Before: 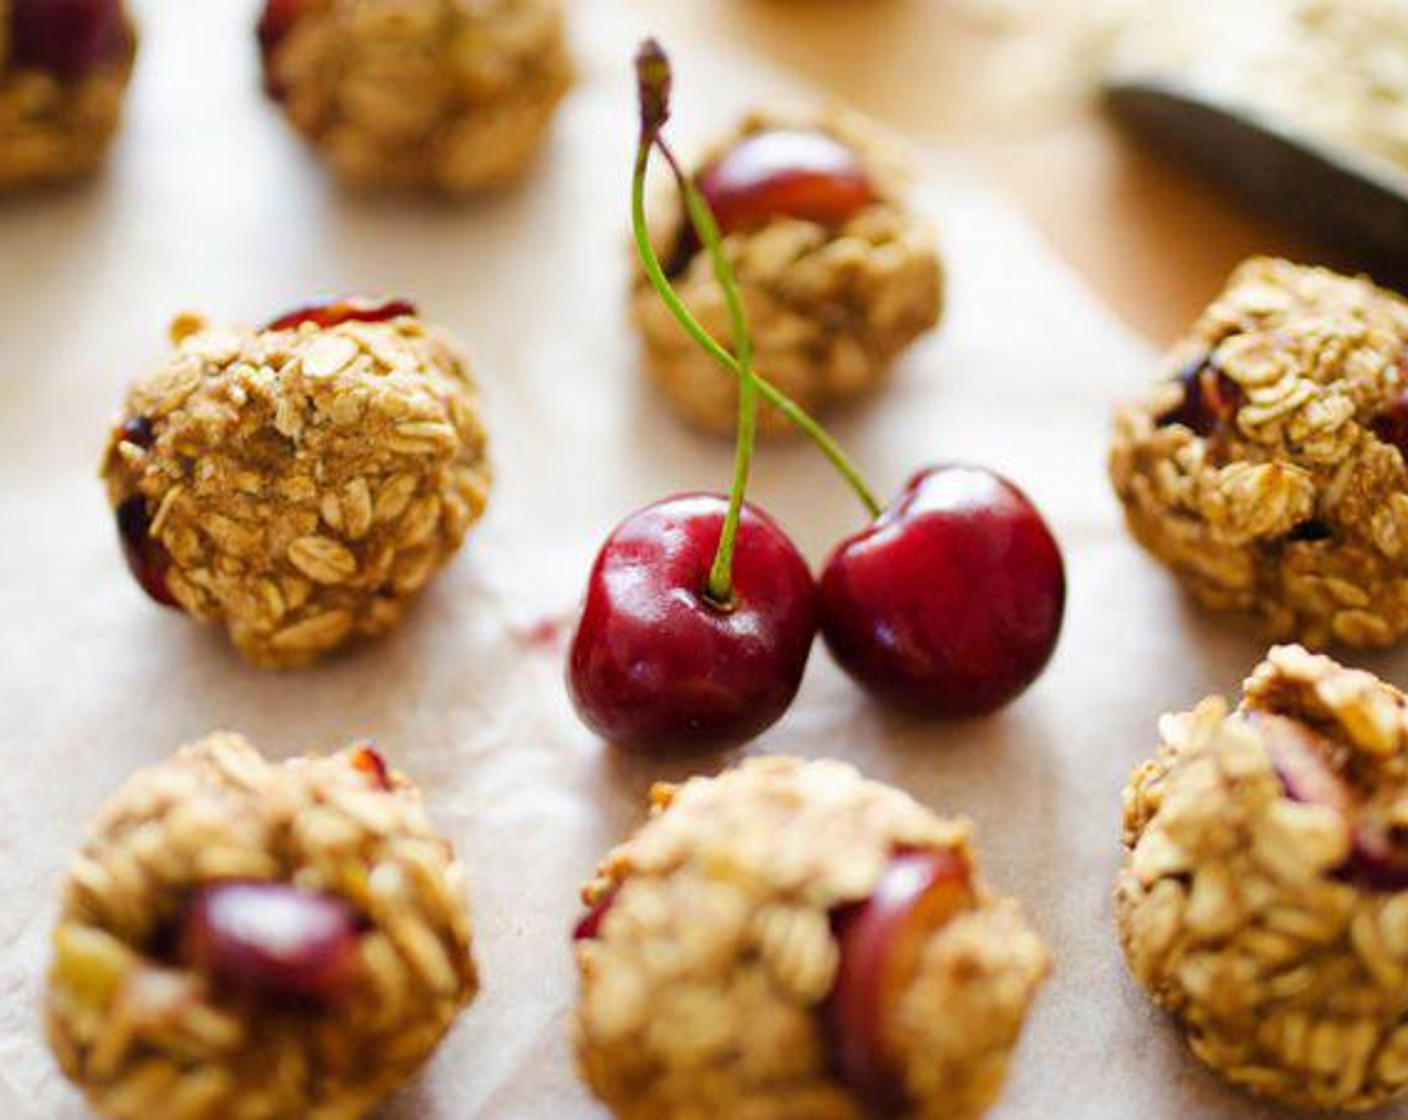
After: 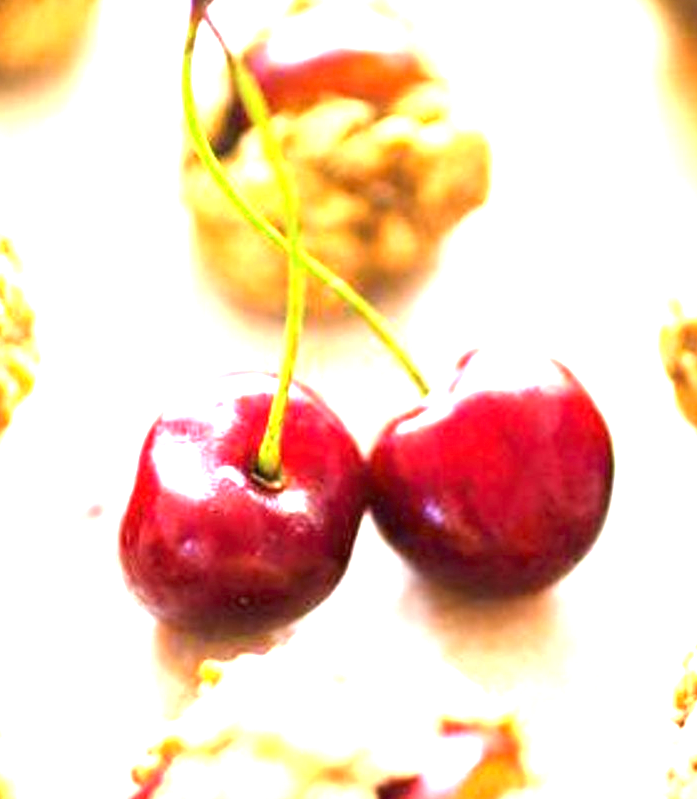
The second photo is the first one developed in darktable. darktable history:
exposure: black level correction 0, exposure 2 EV, compensate highlight preservation false
crop: left 32.075%, top 10.976%, right 18.355%, bottom 17.596%
